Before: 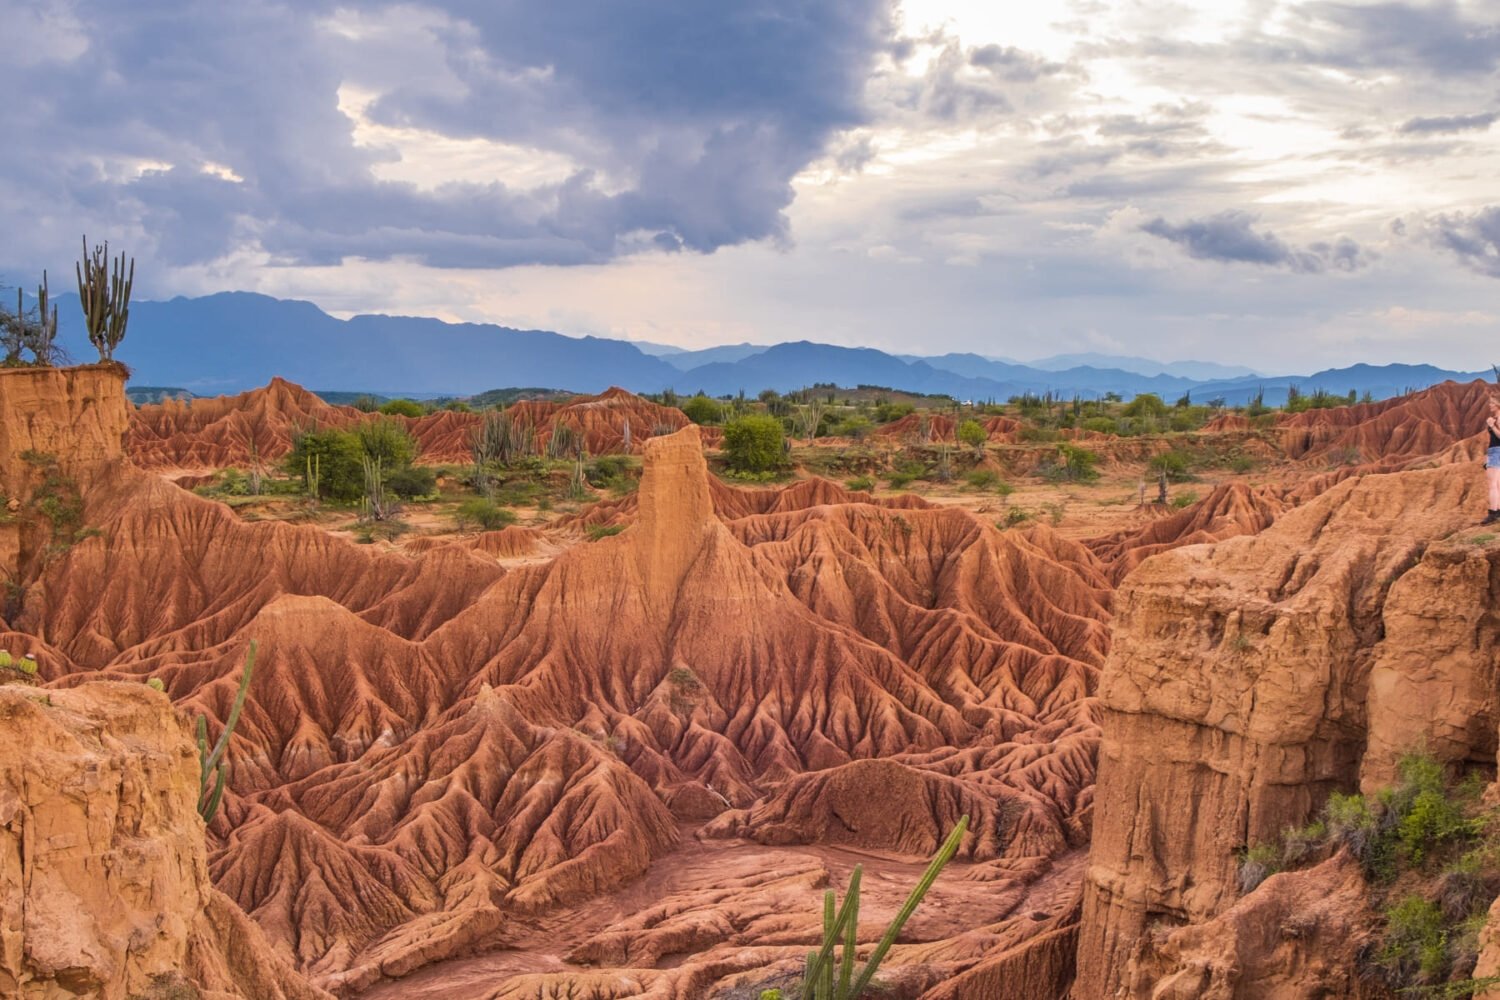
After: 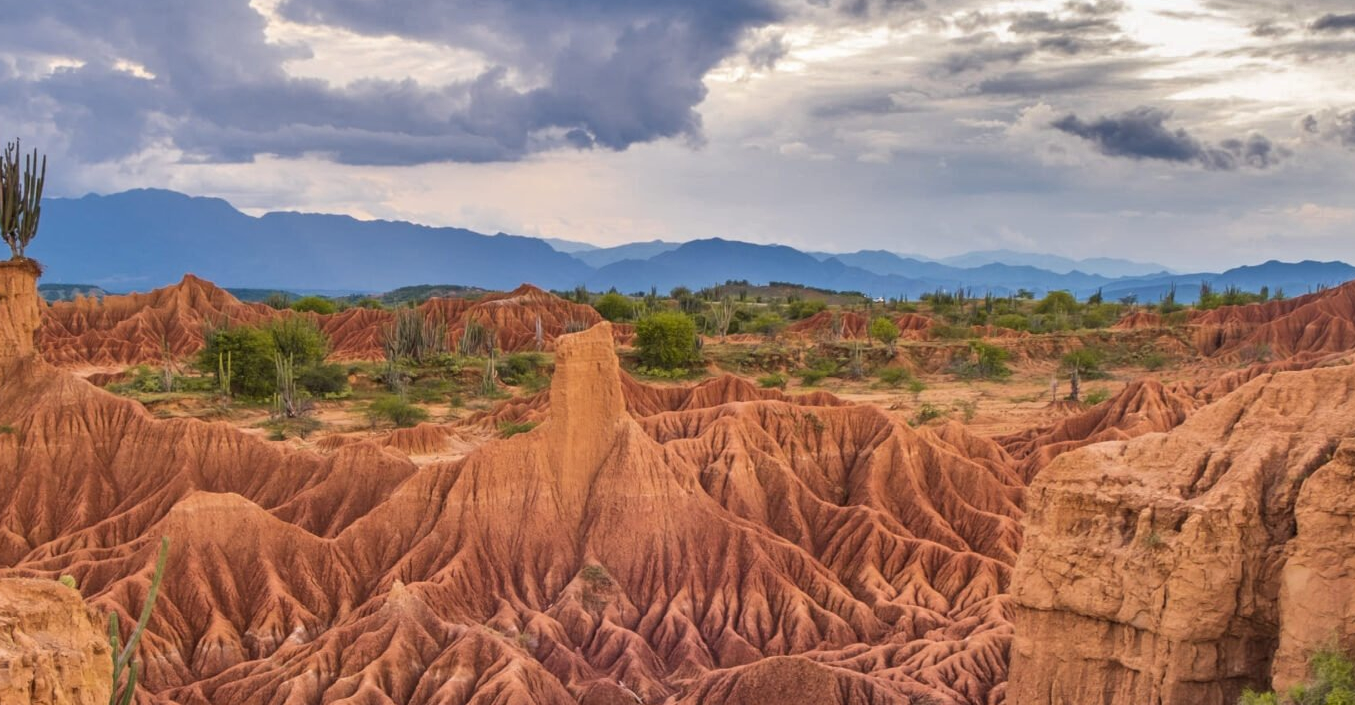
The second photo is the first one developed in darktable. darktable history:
crop: left 5.912%, top 10.378%, right 3.745%, bottom 19.071%
shadows and highlights: shadows 74.36, highlights -60.67, soften with gaussian
